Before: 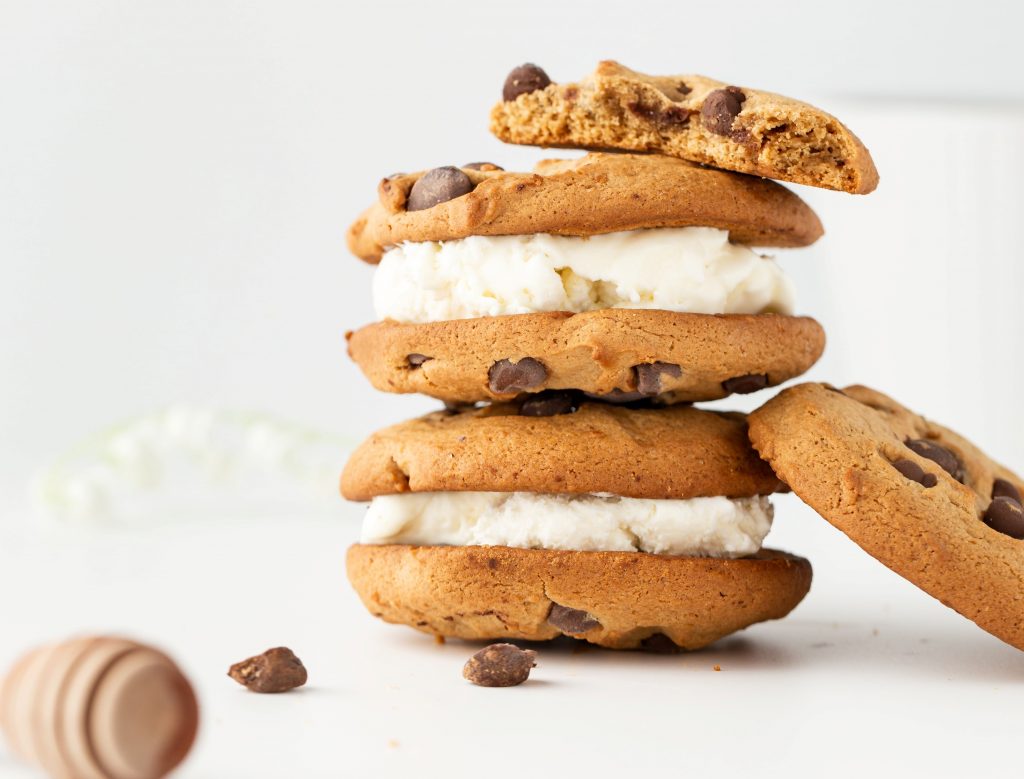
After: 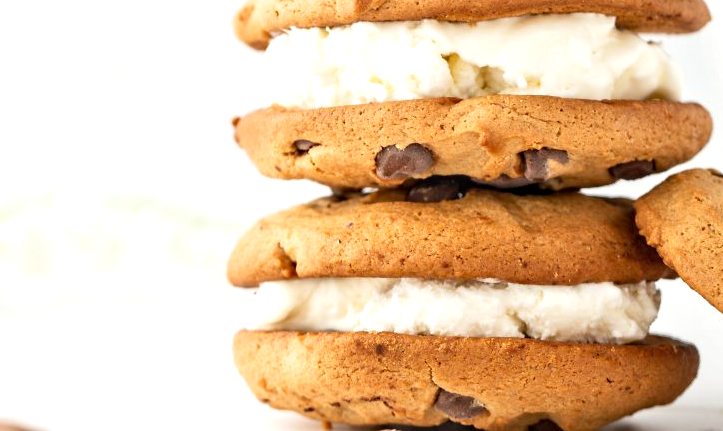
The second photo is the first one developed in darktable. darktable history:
contrast equalizer: y [[0.545, 0.572, 0.59, 0.59, 0.571, 0.545], [0.5 ×6], [0.5 ×6], [0 ×6], [0 ×6]]
crop: left 11.06%, top 27.588%, right 18.289%, bottom 16.991%
local contrast: highlights 70%, shadows 67%, detail 81%, midtone range 0.331
exposure: black level correction 0.001, exposure 0.296 EV, compensate exposure bias true, compensate highlight preservation false
